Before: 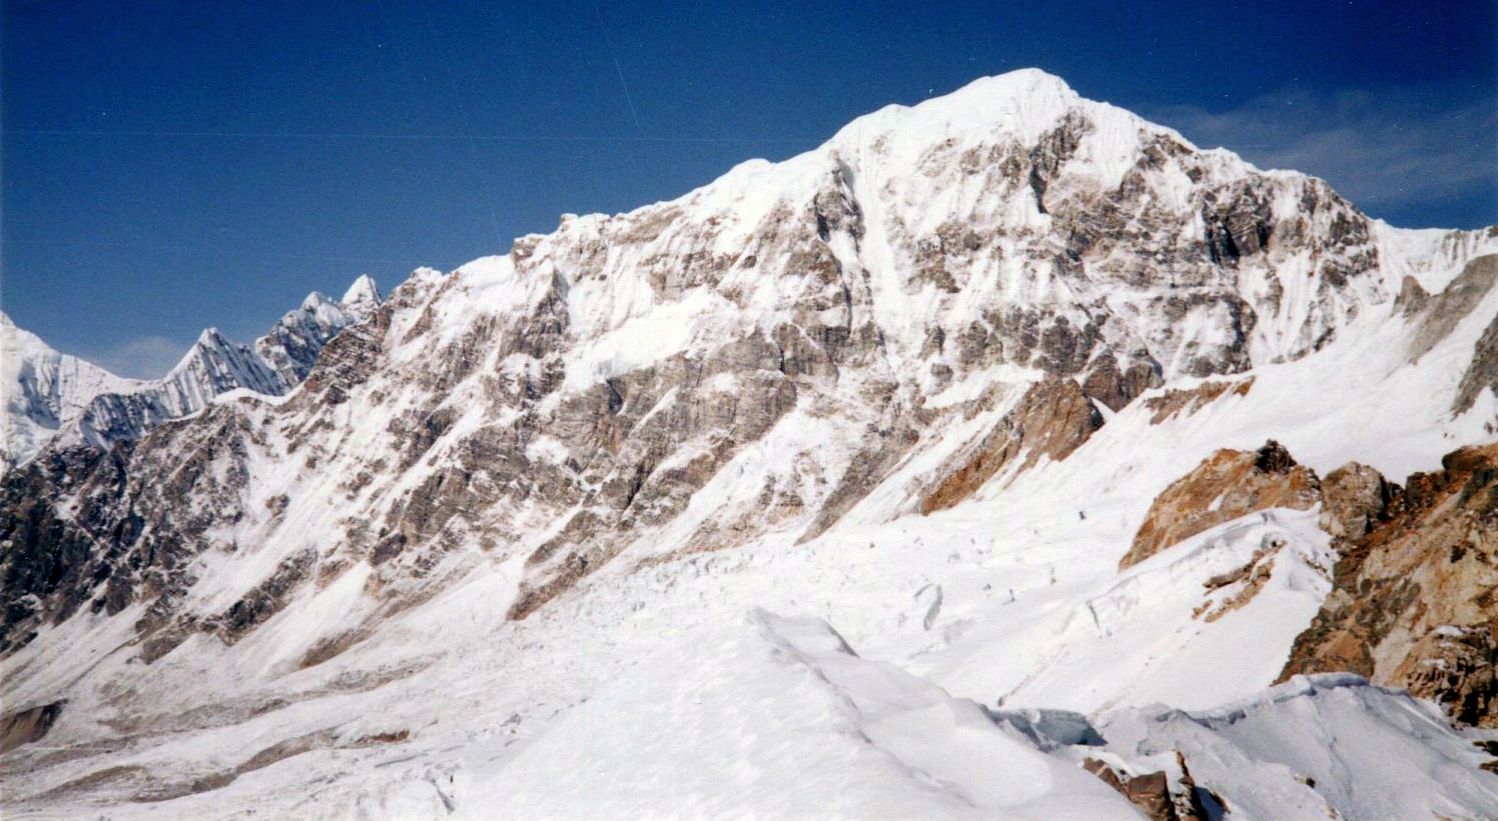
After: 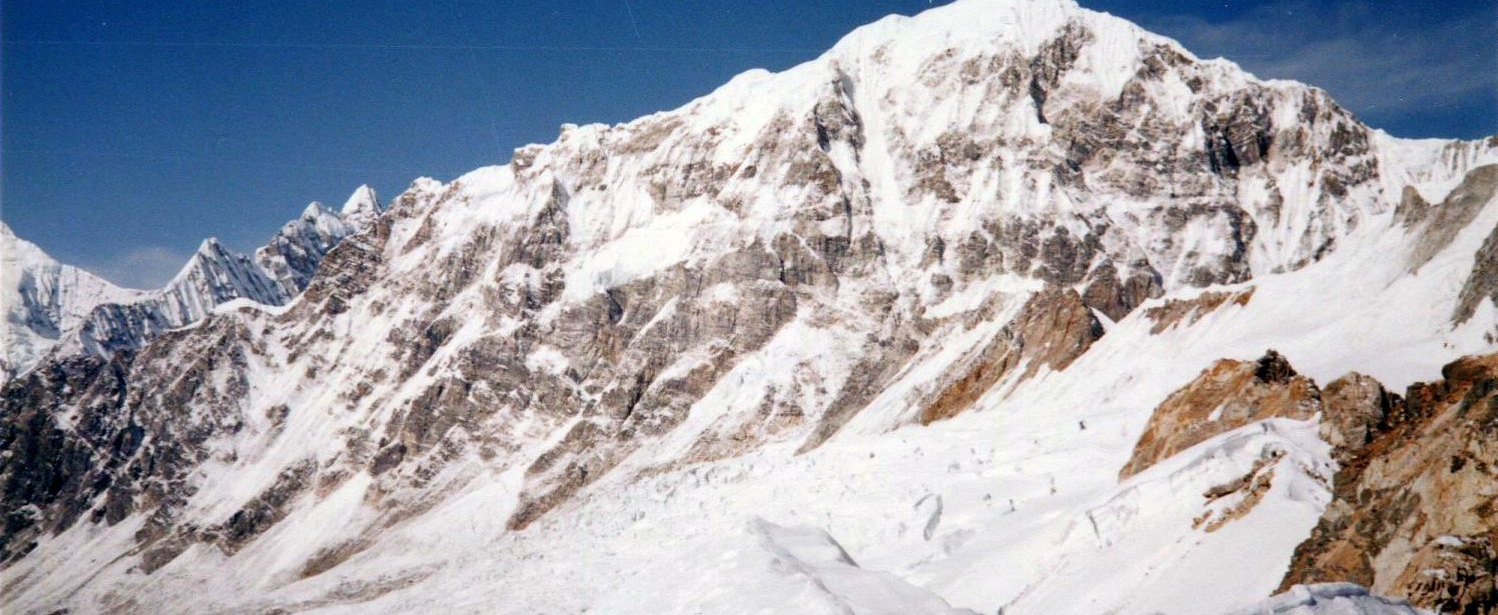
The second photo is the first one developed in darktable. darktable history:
crop: top 11.038%, bottom 13.962%
tone equalizer: on, module defaults
